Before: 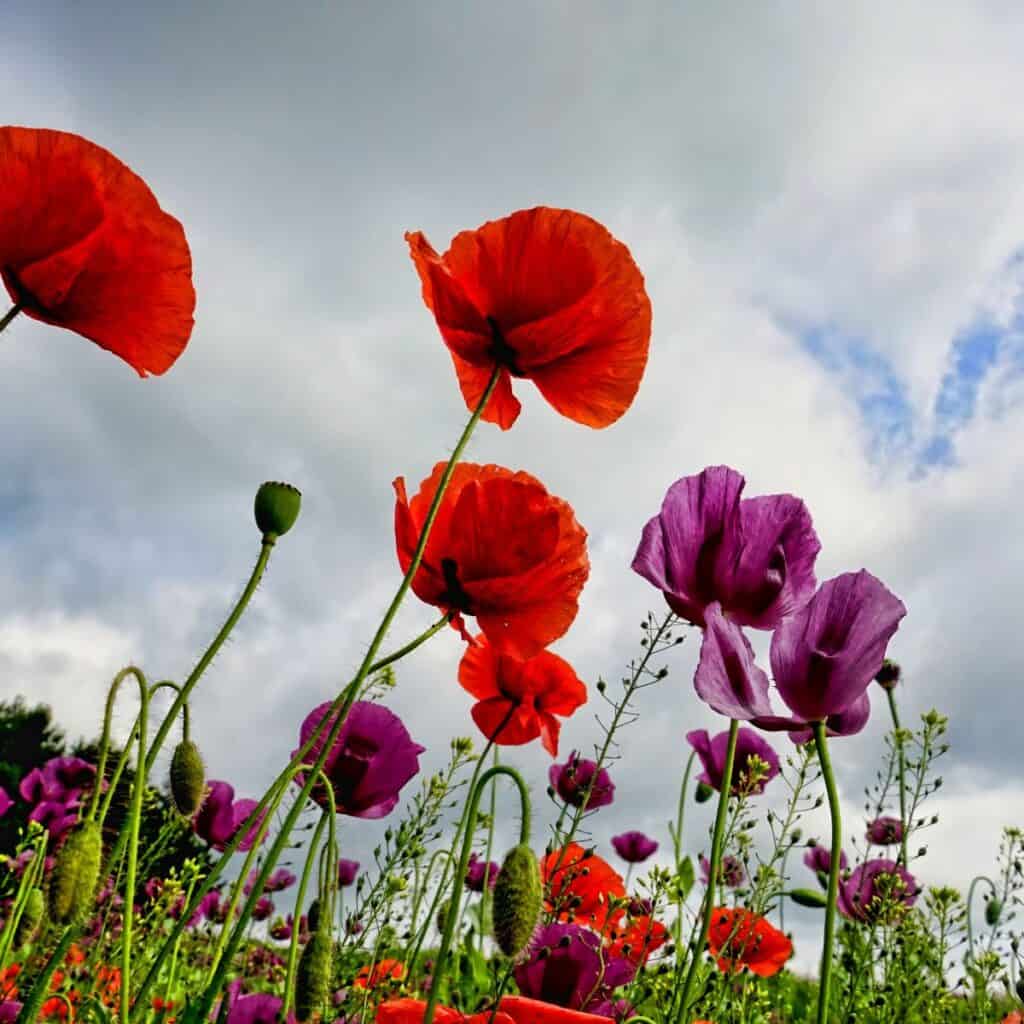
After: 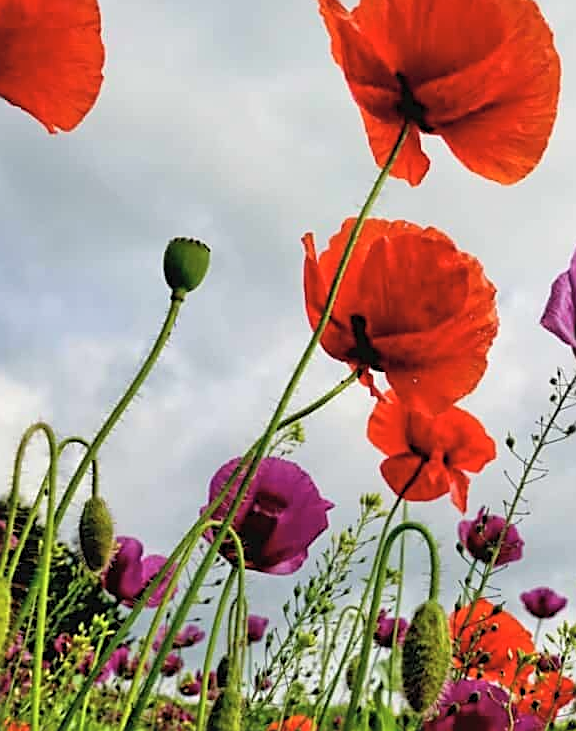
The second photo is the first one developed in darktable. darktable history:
contrast brightness saturation: brightness 0.13
sharpen: on, module defaults
exposure: compensate highlight preservation false
crop: left 8.966%, top 23.852%, right 34.699%, bottom 4.703%
